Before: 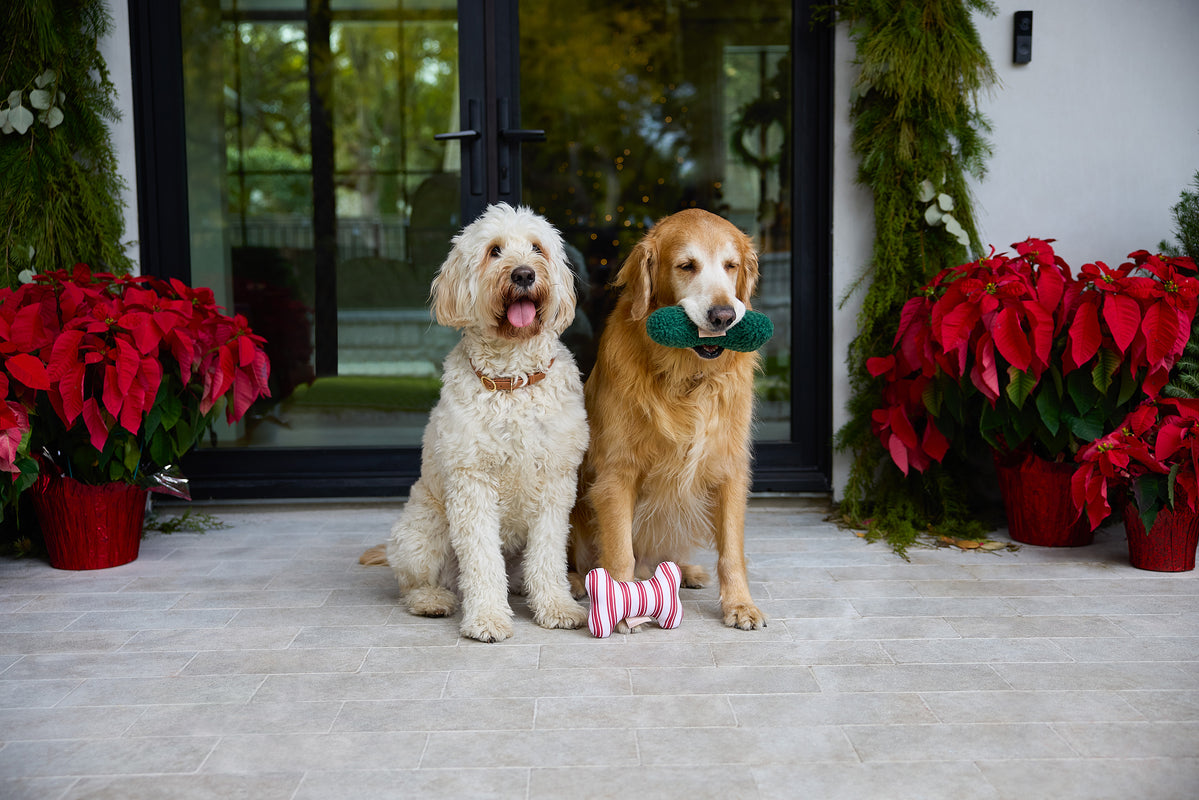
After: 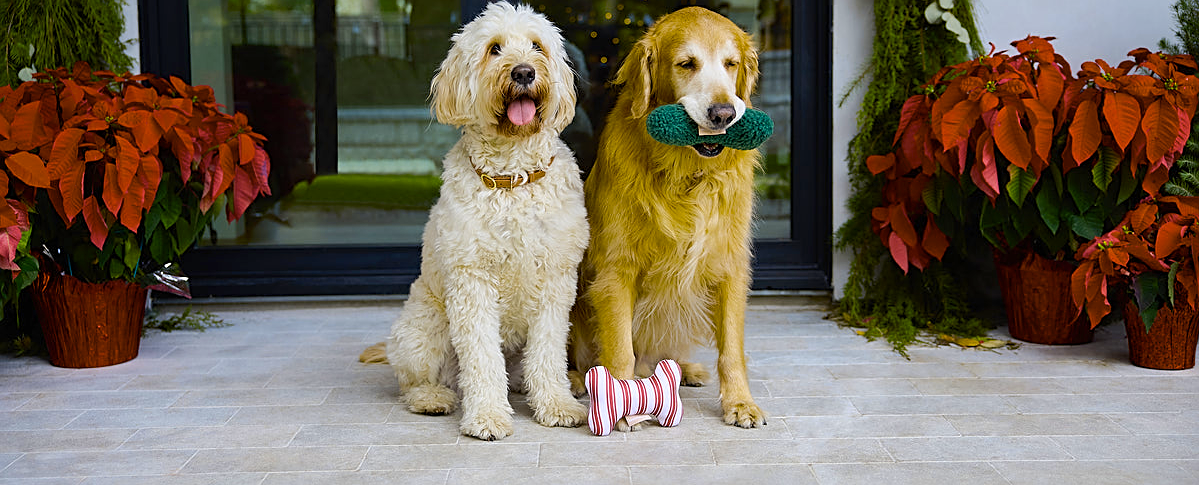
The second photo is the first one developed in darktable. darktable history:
color zones: curves: ch1 [(0.113, 0.438) (0.75, 0.5)]; ch2 [(0.12, 0.526) (0.75, 0.5)]
crop and rotate: top 25.357%, bottom 13.942%
color balance rgb: perceptual saturation grading › global saturation 25%, perceptual brilliance grading › mid-tones 10%, perceptual brilliance grading › shadows 15%, global vibrance 20%
contrast brightness saturation: saturation -0.05
color contrast: green-magenta contrast 0.85, blue-yellow contrast 1.25, unbound 0
sharpen: on, module defaults
